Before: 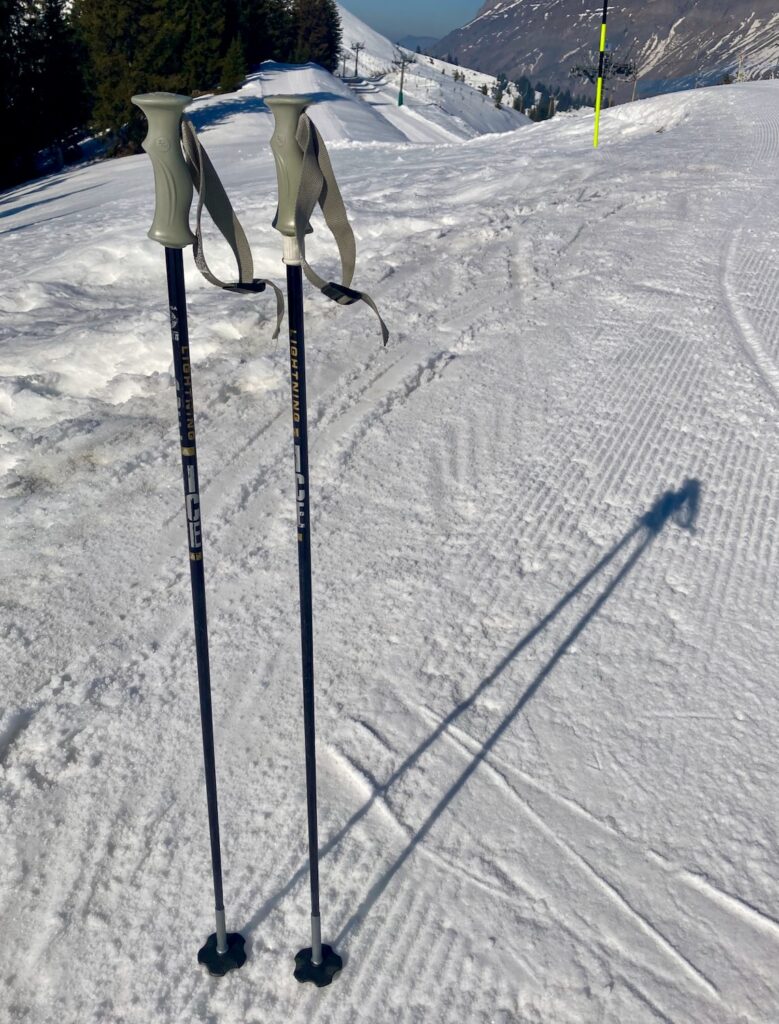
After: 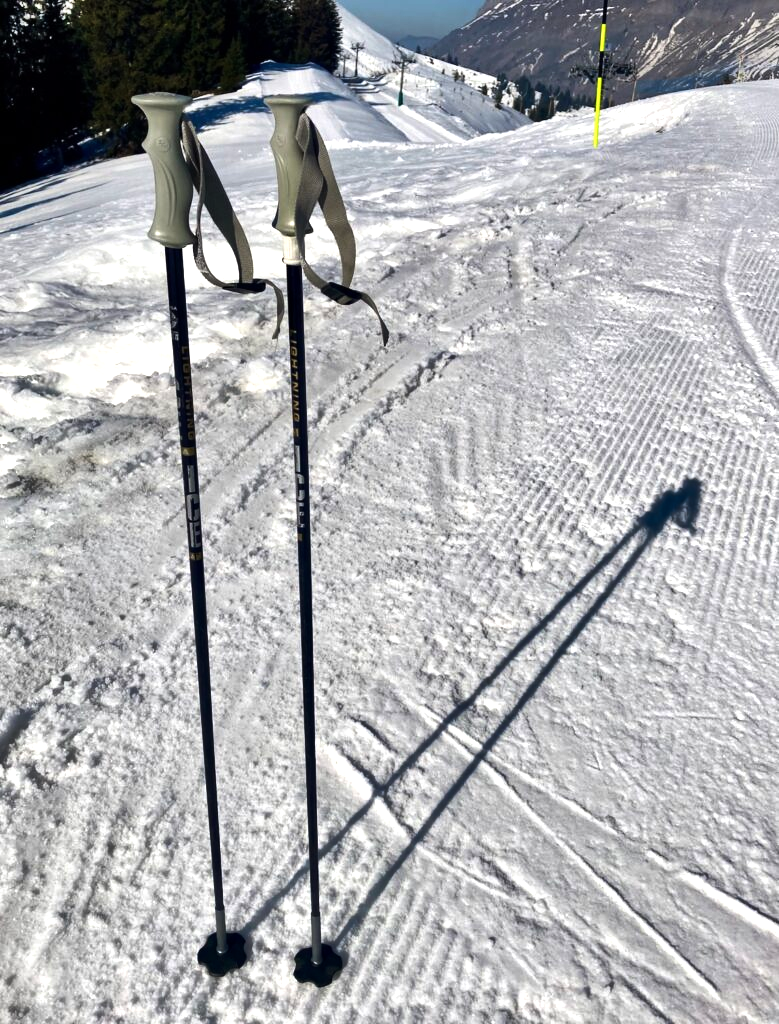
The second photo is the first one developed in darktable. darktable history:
tone equalizer: -8 EV -0.711 EV, -7 EV -0.685 EV, -6 EV -0.578 EV, -5 EV -0.36 EV, -3 EV 0.393 EV, -2 EV 0.6 EV, -1 EV 0.698 EV, +0 EV 0.761 EV, edges refinement/feathering 500, mask exposure compensation -1.57 EV, preserve details no
shadows and highlights: soften with gaussian
